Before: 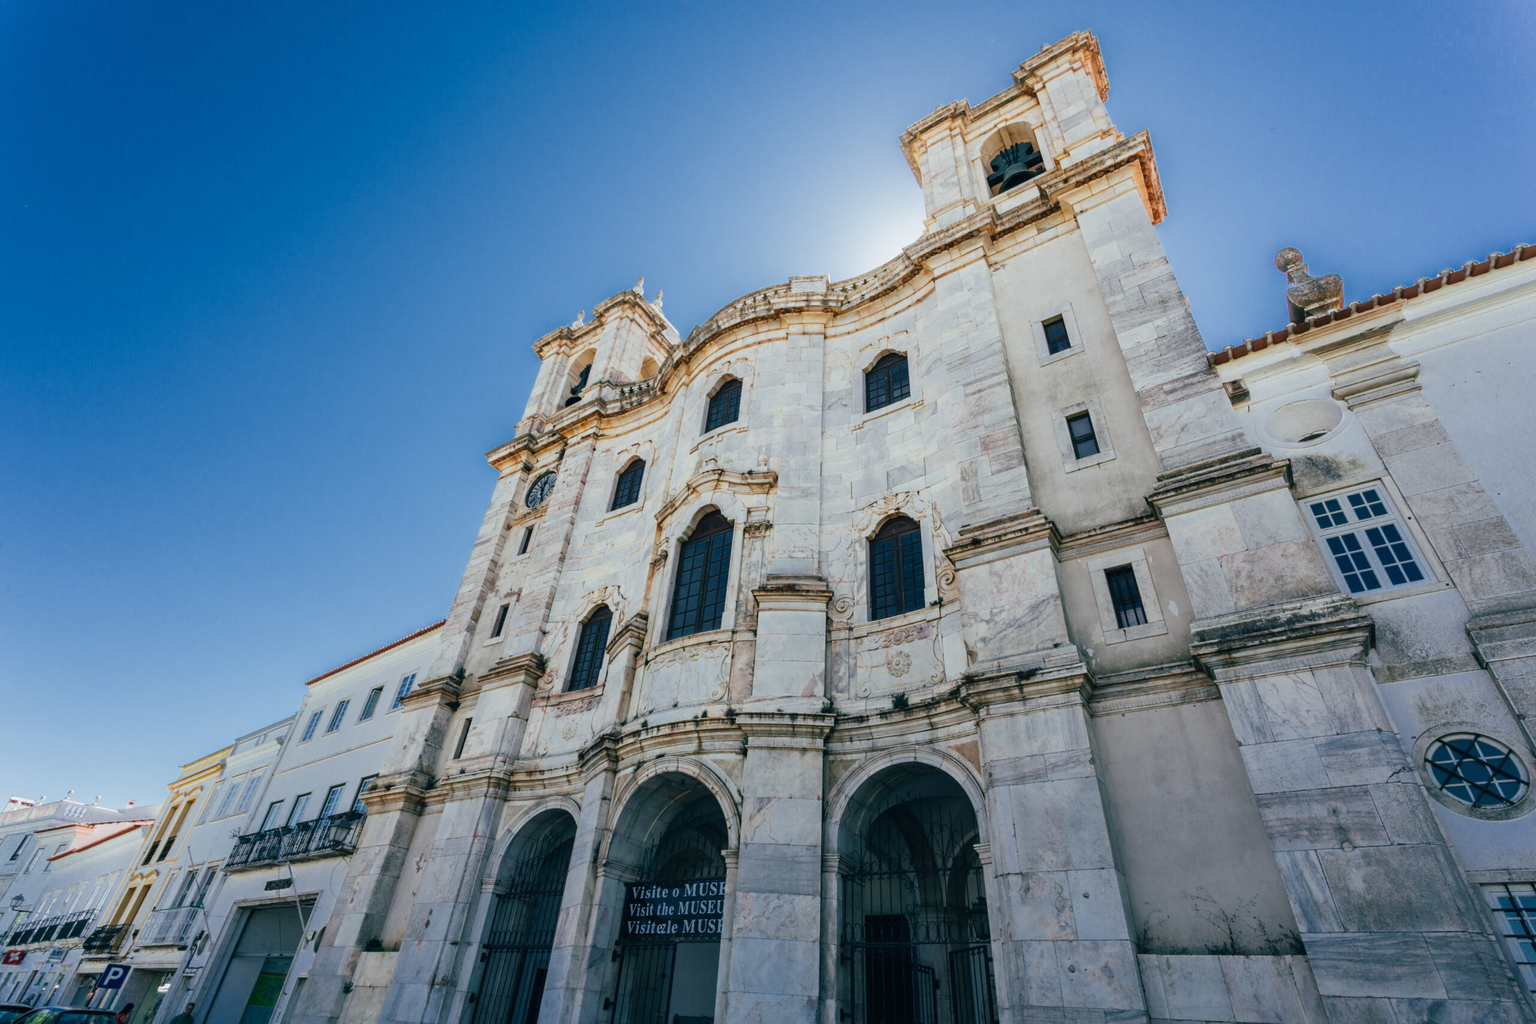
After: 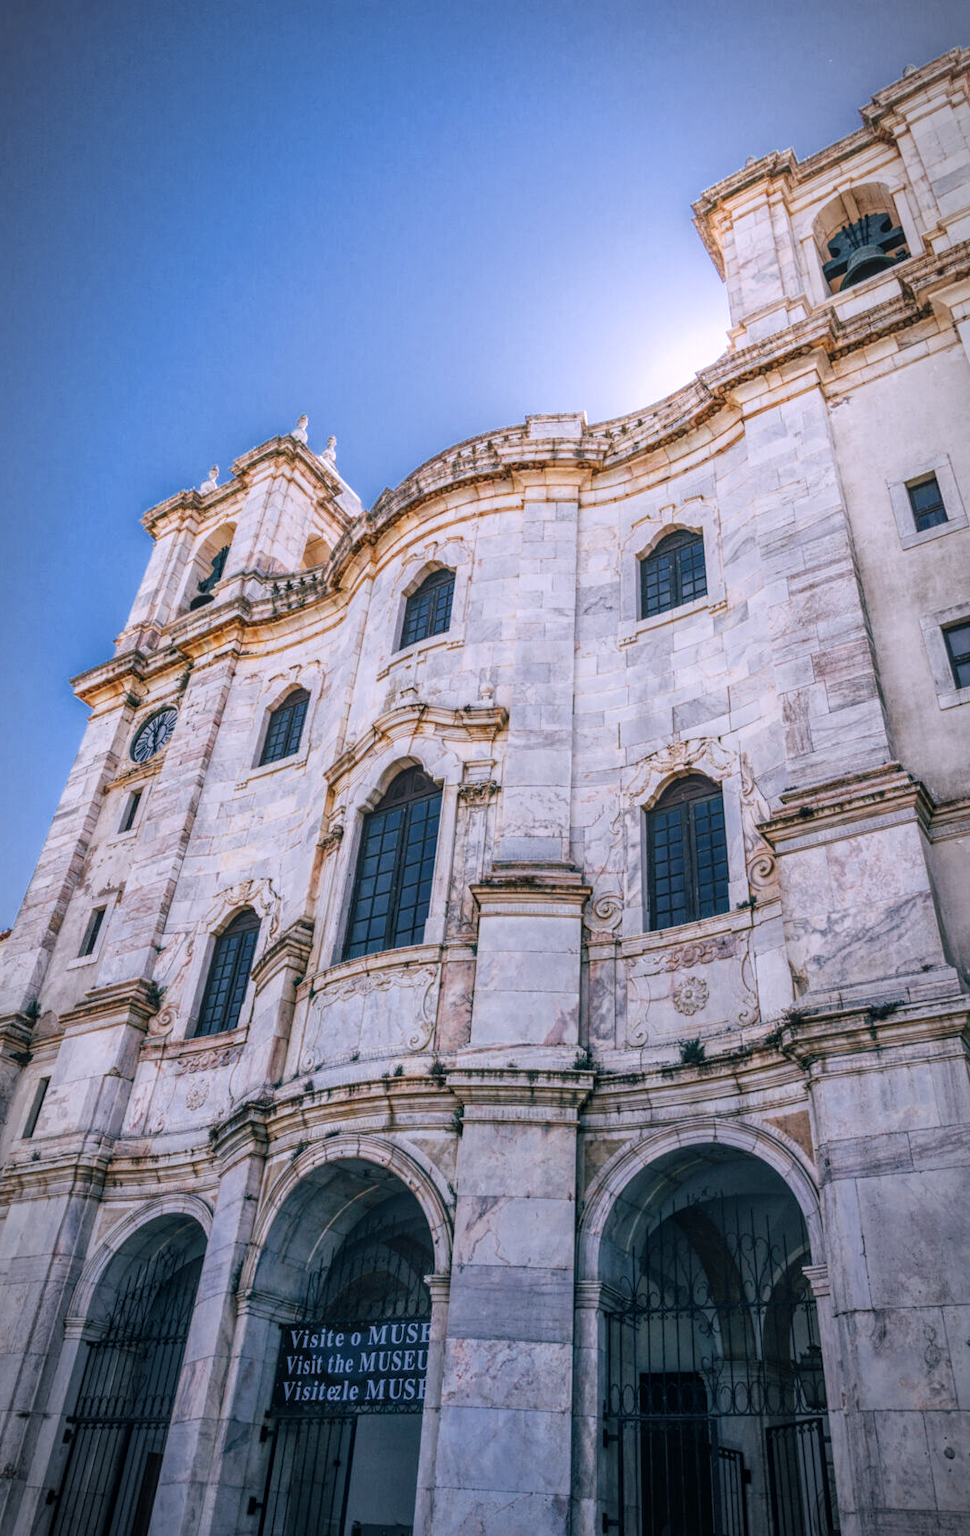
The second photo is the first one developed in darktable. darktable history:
white balance: red 1.066, blue 1.119
crop: left 28.583%, right 29.231%
vignetting: fall-off start 87%, automatic ratio true
local contrast: highlights 74%, shadows 55%, detail 176%, midtone range 0.207
